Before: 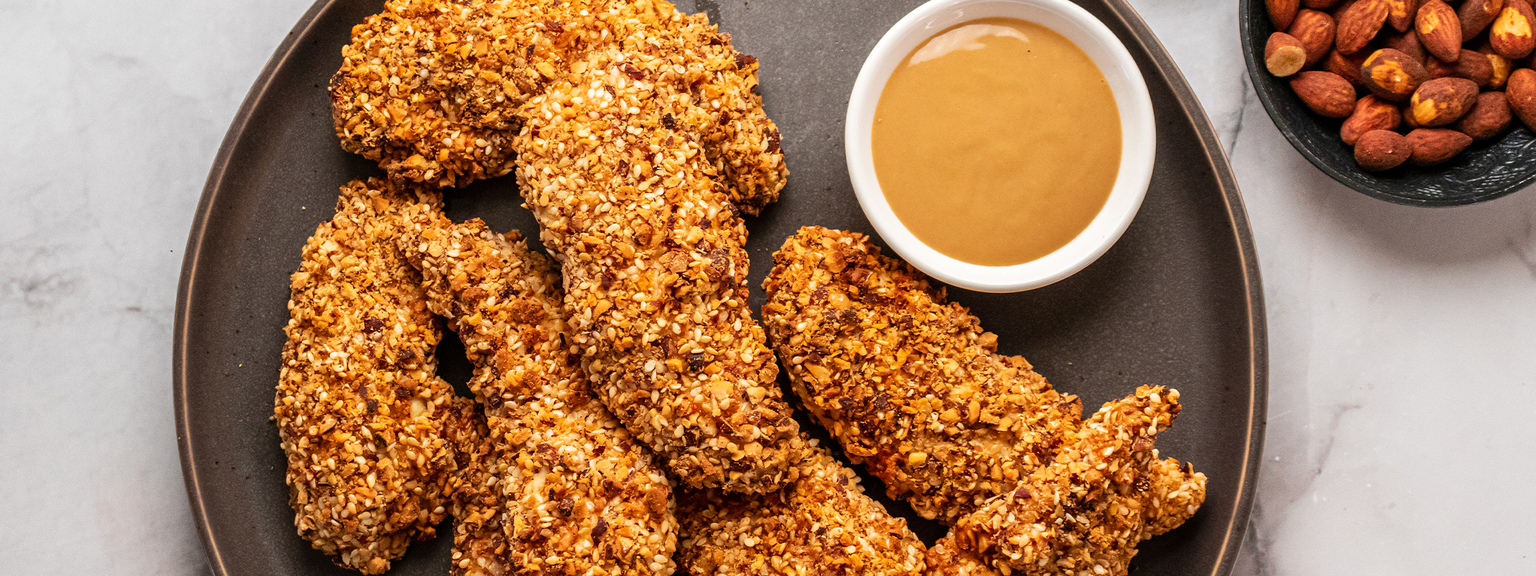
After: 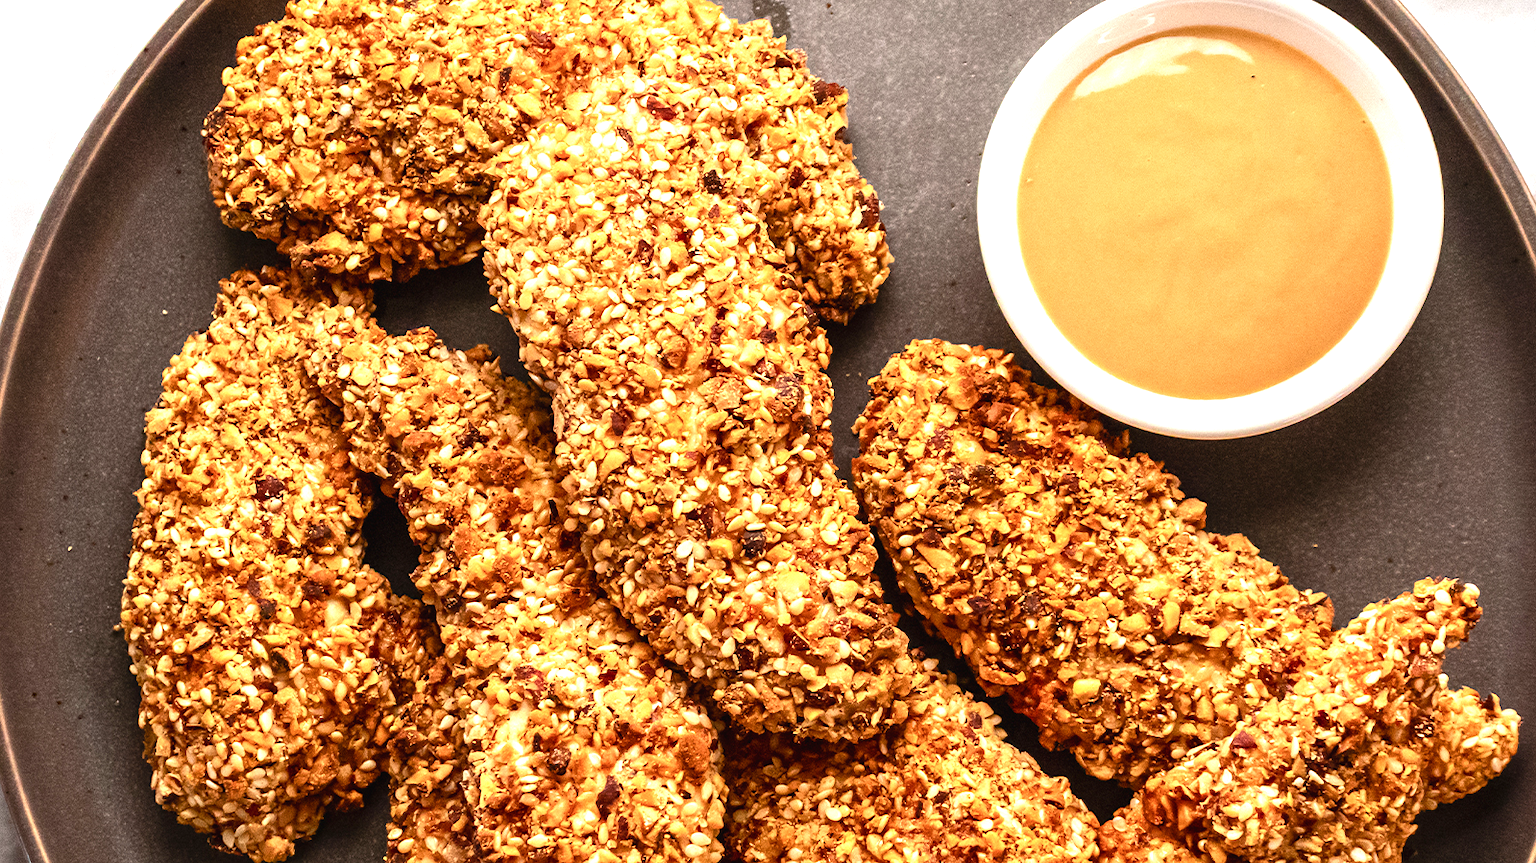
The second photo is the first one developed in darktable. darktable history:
crop and rotate: left 12.648%, right 20.685%
color balance rgb: shadows lift › chroma 1%, shadows lift › hue 28.8°, power › hue 60°, highlights gain › chroma 1%, highlights gain › hue 60°, global offset › luminance 0.25%, perceptual saturation grading › highlights -20%, perceptual saturation grading › shadows 20%, perceptual brilliance grading › highlights 10%, perceptual brilliance grading › shadows -5%, global vibrance 19.67%
exposure: exposure 0.515 EV, compensate highlight preservation false
